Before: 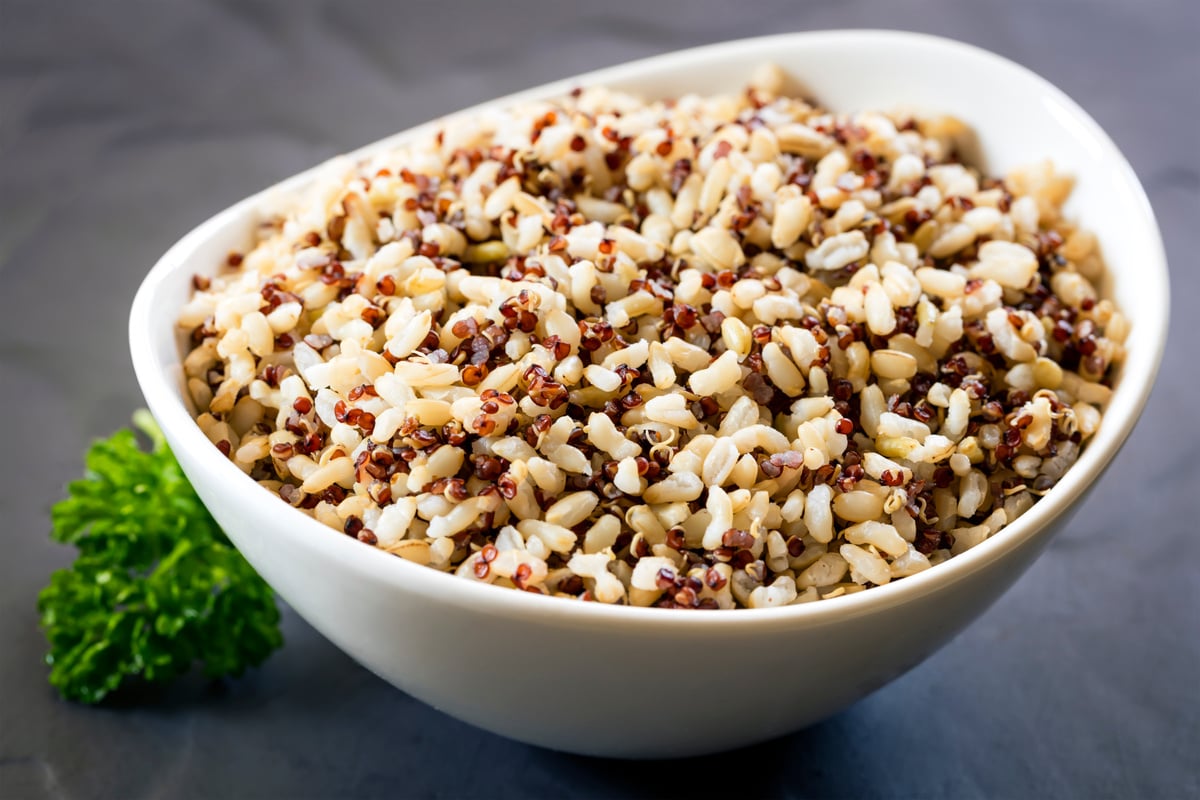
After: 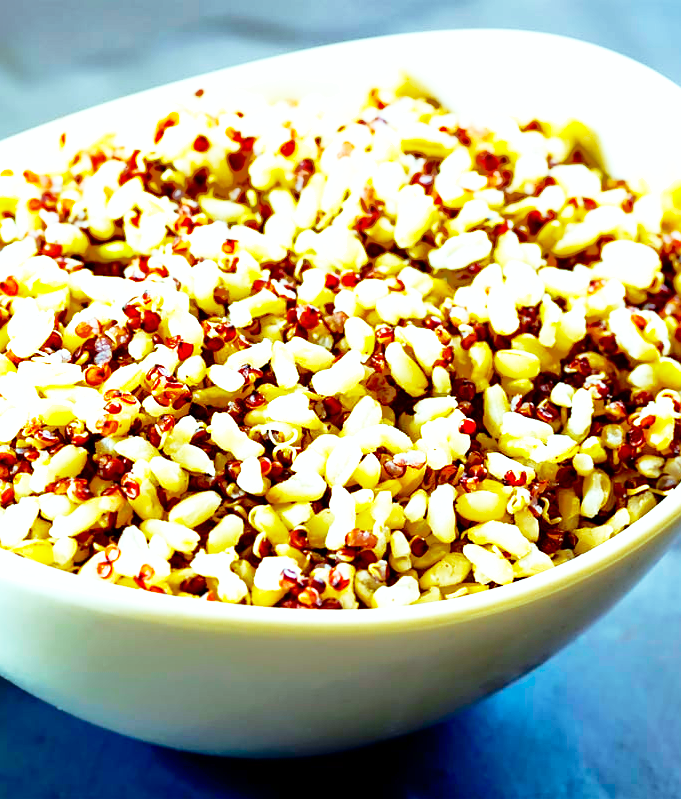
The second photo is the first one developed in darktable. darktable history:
exposure: exposure 0.64 EV, compensate highlight preservation false
contrast brightness saturation: contrast 0.223, brightness -0.187, saturation 0.234
shadows and highlights: shadows 40.34, highlights -60.07
crop: left 31.439%, top 0.005%, right 11.735%
sharpen: amount 0.206
color balance rgb: highlights gain › chroma 5.506%, highlights gain › hue 197.24°, linear chroma grading › shadows 10.067%, linear chroma grading › highlights 10.791%, linear chroma grading › global chroma 15.192%, linear chroma grading › mid-tones 14.716%, perceptual saturation grading › global saturation 0.498%, global vibrance 10.058%, saturation formula JzAzBz (2021)
base curve: curves: ch0 [(0, 0) (0.012, 0.01) (0.073, 0.168) (0.31, 0.711) (0.645, 0.957) (1, 1)], preserve colors none
